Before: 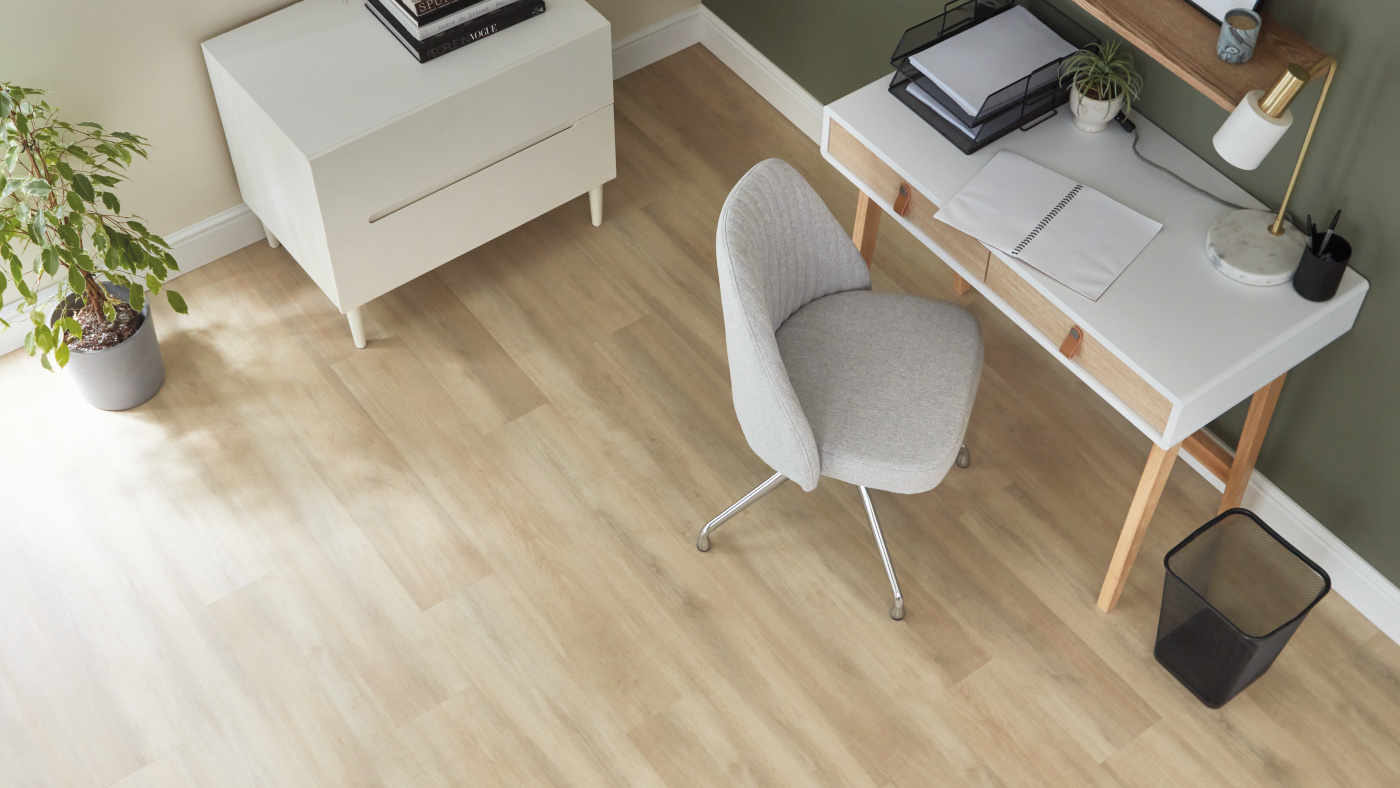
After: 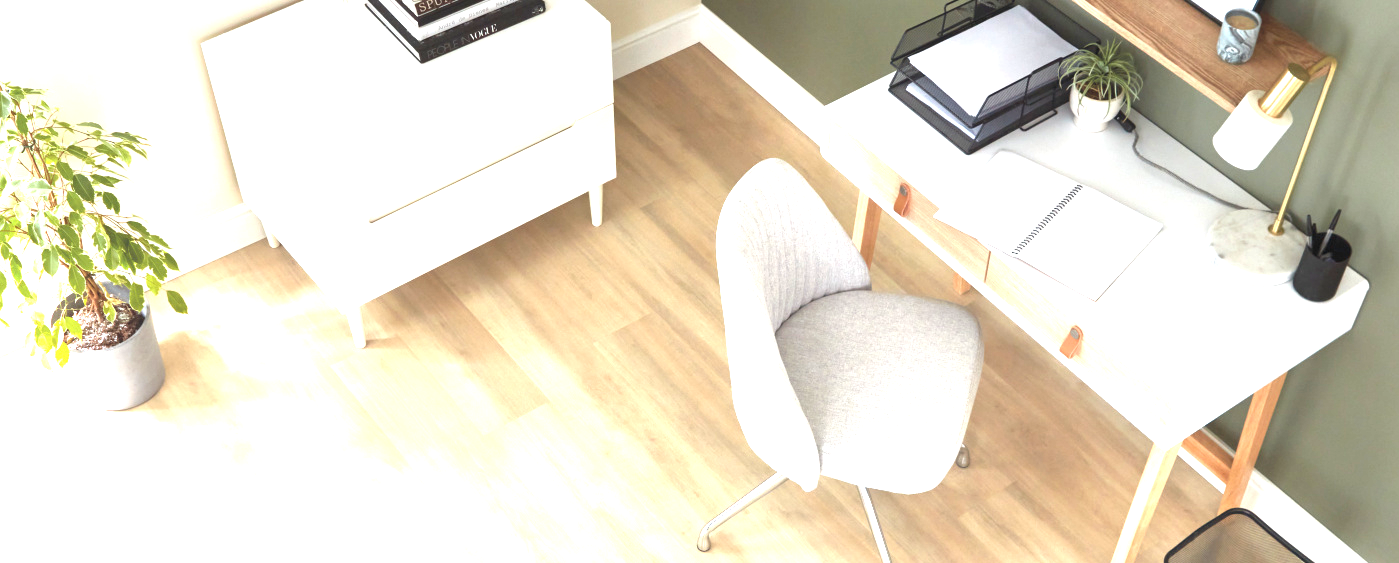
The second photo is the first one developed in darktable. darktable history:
exposure: black level correction 0, exposure 1.703 EV, compensate highlight preservation false
crop: right 0.001%, bottom 28.542%
